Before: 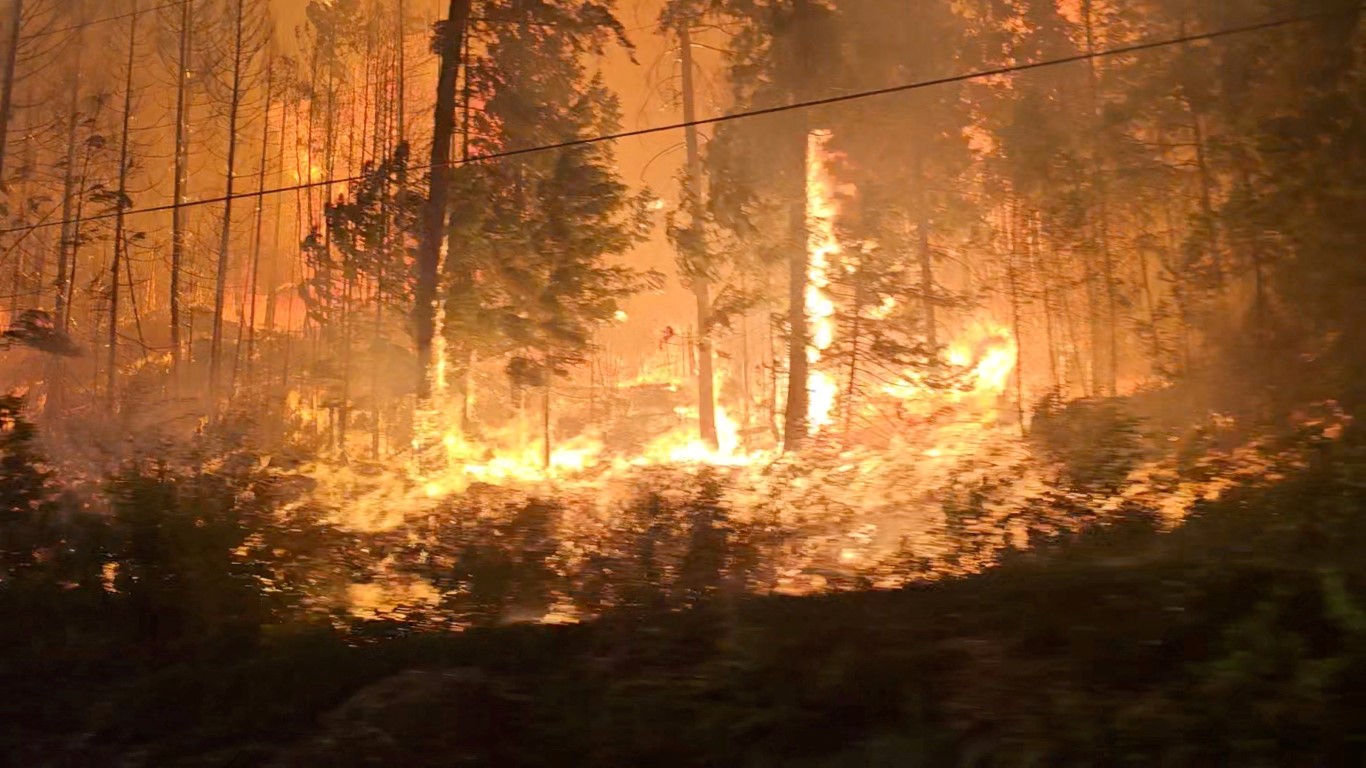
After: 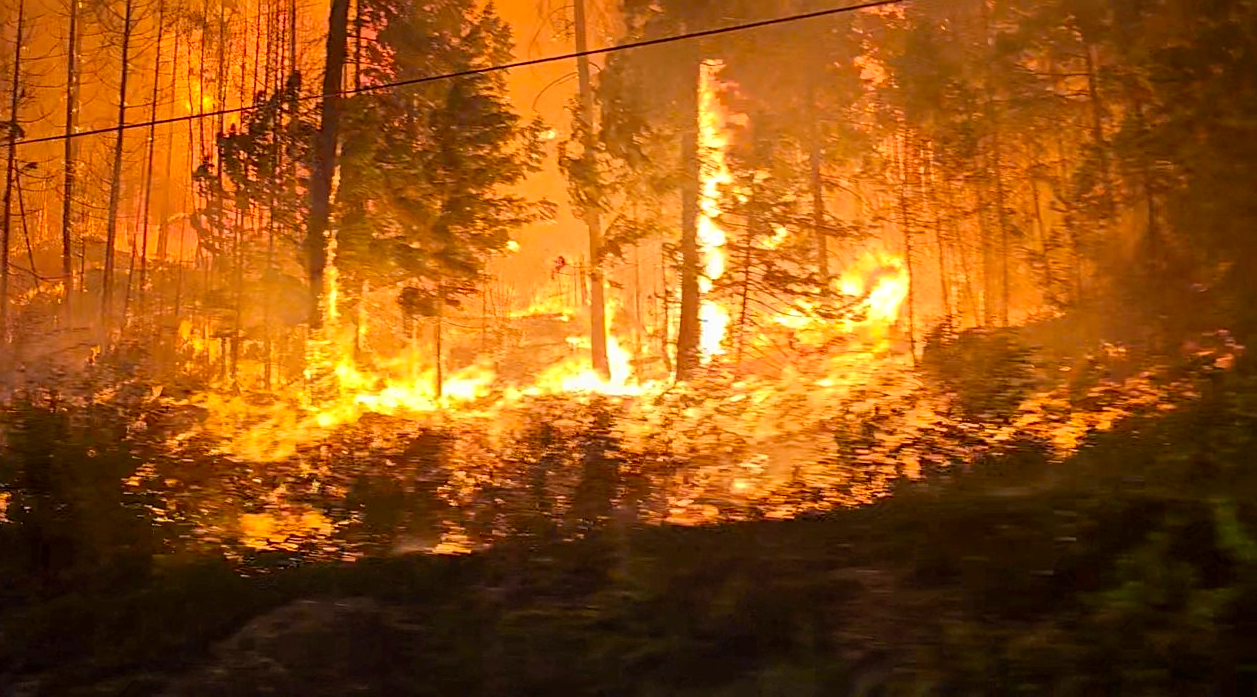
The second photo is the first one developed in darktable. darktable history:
color zones: curves: ch0 [(0.224, 0.526) (0.75, 0.5)]; ch1 [(0.055, 0.526) (0.224, 0.761) (0.377, 0.526) (0.75, 0.5)]
sharpen: on, module defaults
local contrast: on, module defaults
crop and rotate: left 7.922%, top 9.131%
shadows and highlights: shadows 25.13, white point adjustment -3.09, highlights -29.83
